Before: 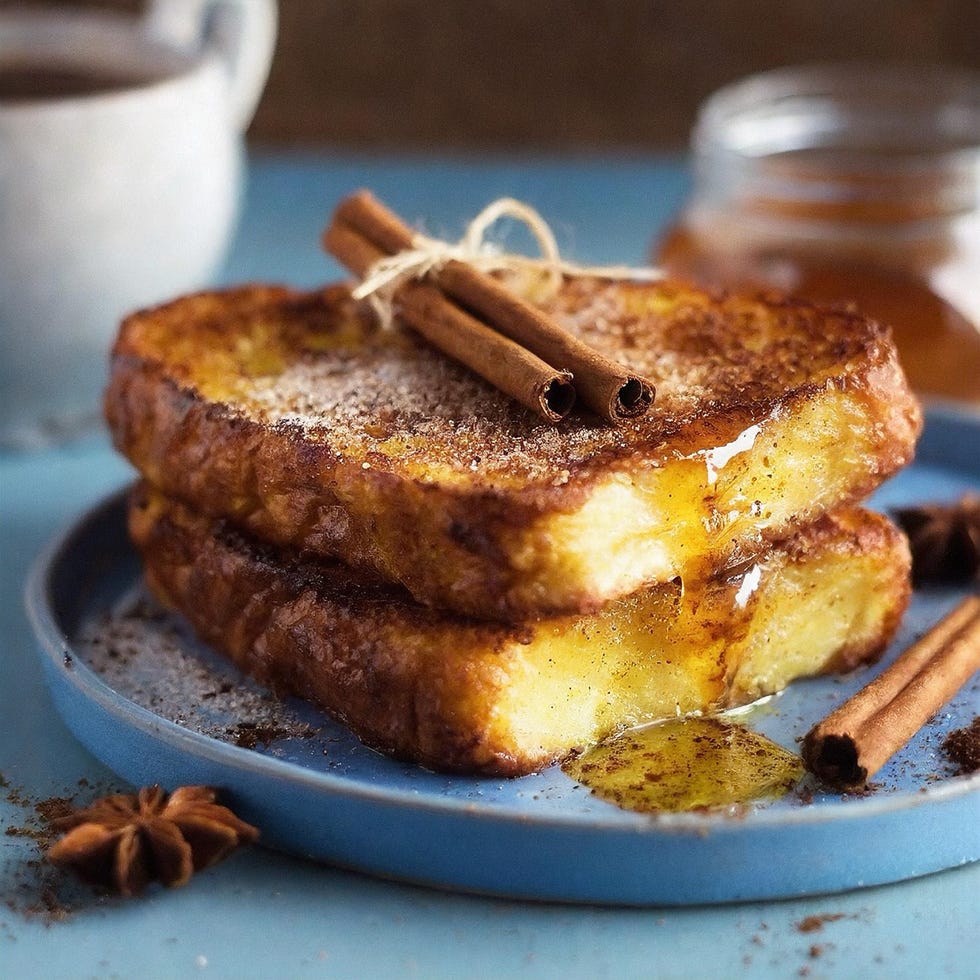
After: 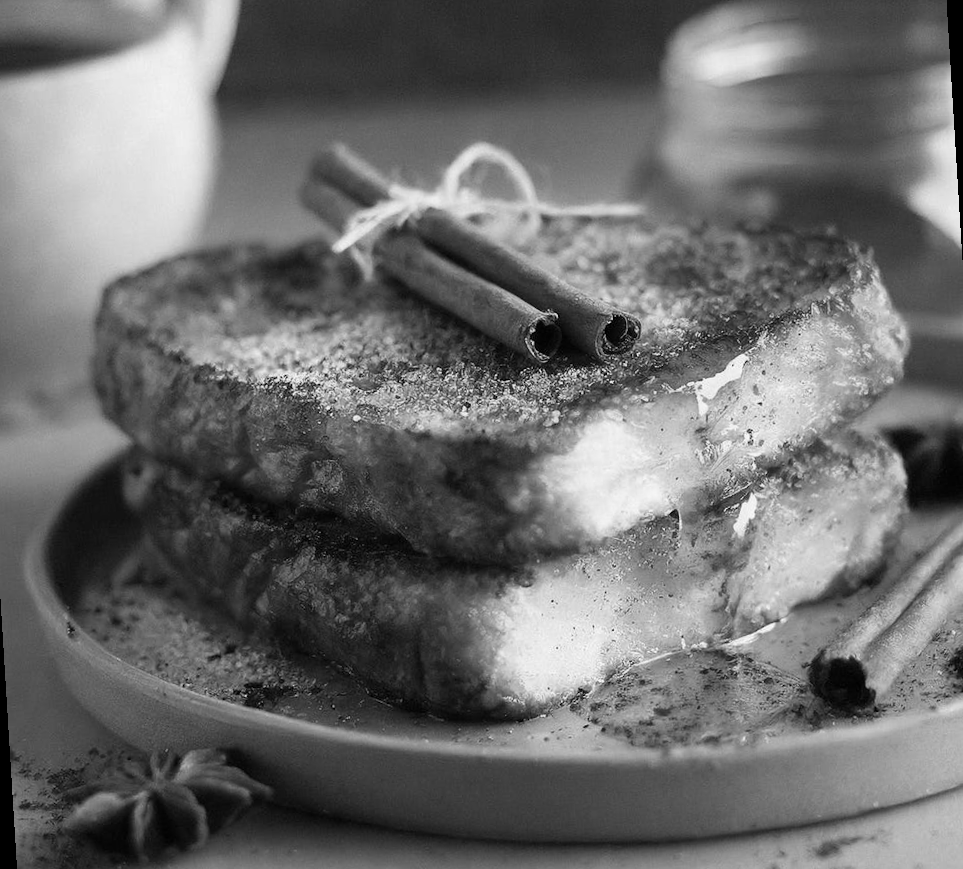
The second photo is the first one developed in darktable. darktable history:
monochrome: a -35.87, b 49.73, size 1.7
rotate and perspective: rotation -3.52°, crop left 0.036, crop right 0.964, crop top 0.081, crop bottom 0.919
